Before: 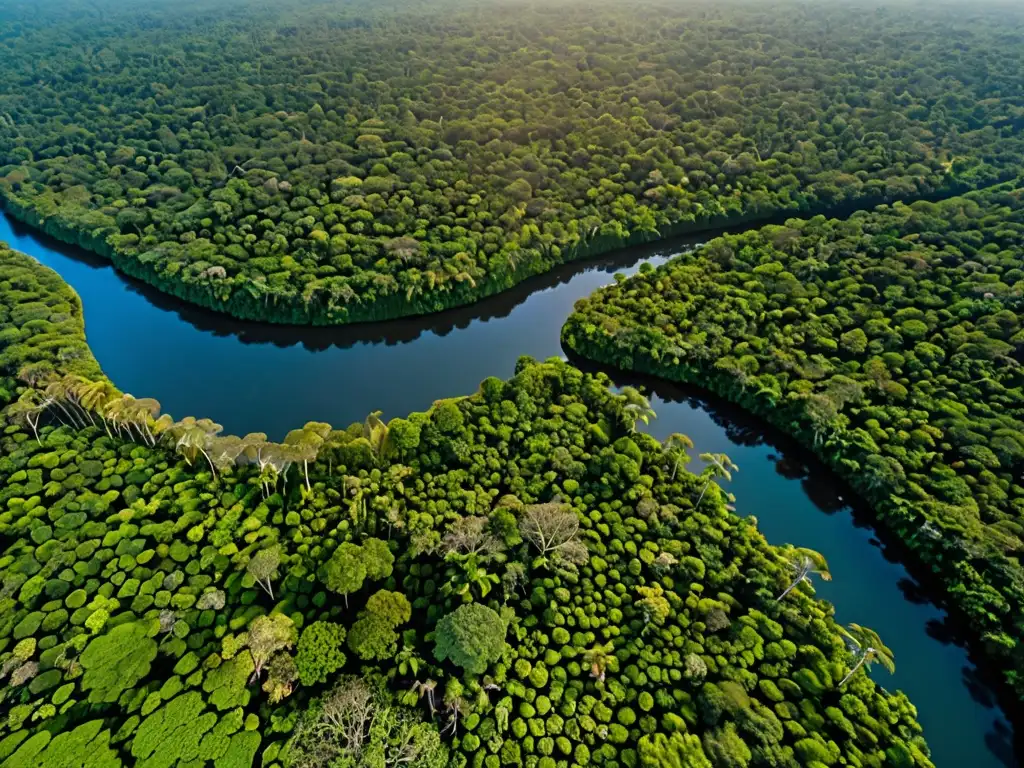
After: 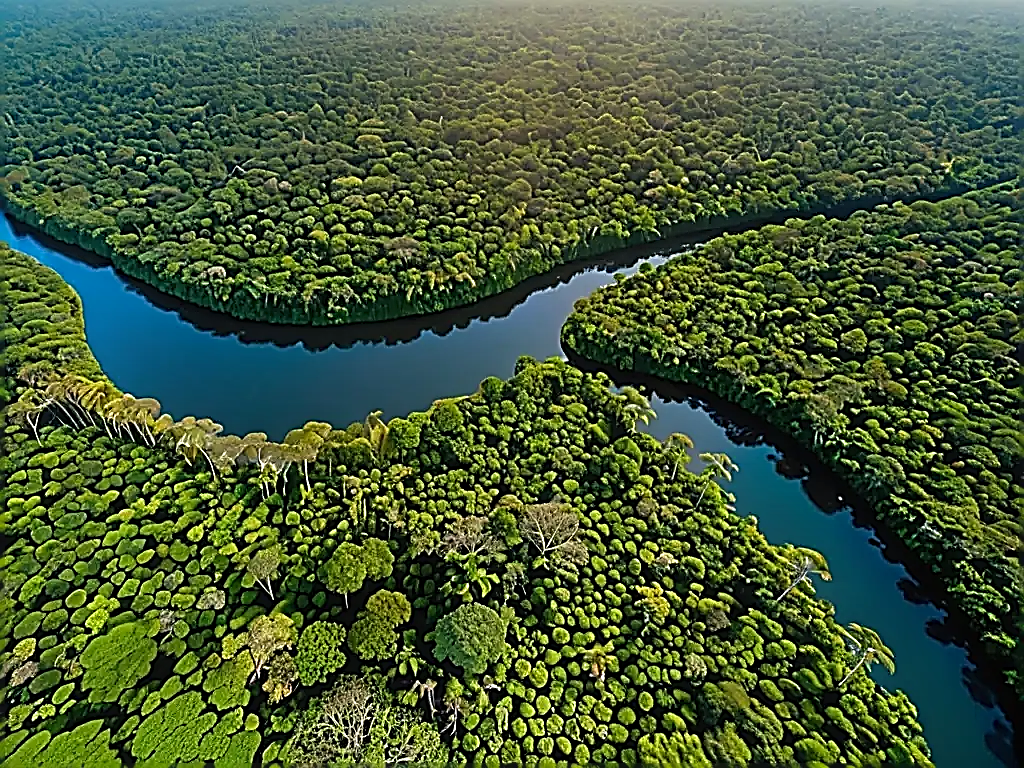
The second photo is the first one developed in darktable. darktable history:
sharpen: amount 2
contrast equalizer: y [[0.5, 0.488, 0.462, 0.461, 0.491, 0.5], [0.5 ×6], [0.5 ×6], [0 ×6], [0 ×6]]
